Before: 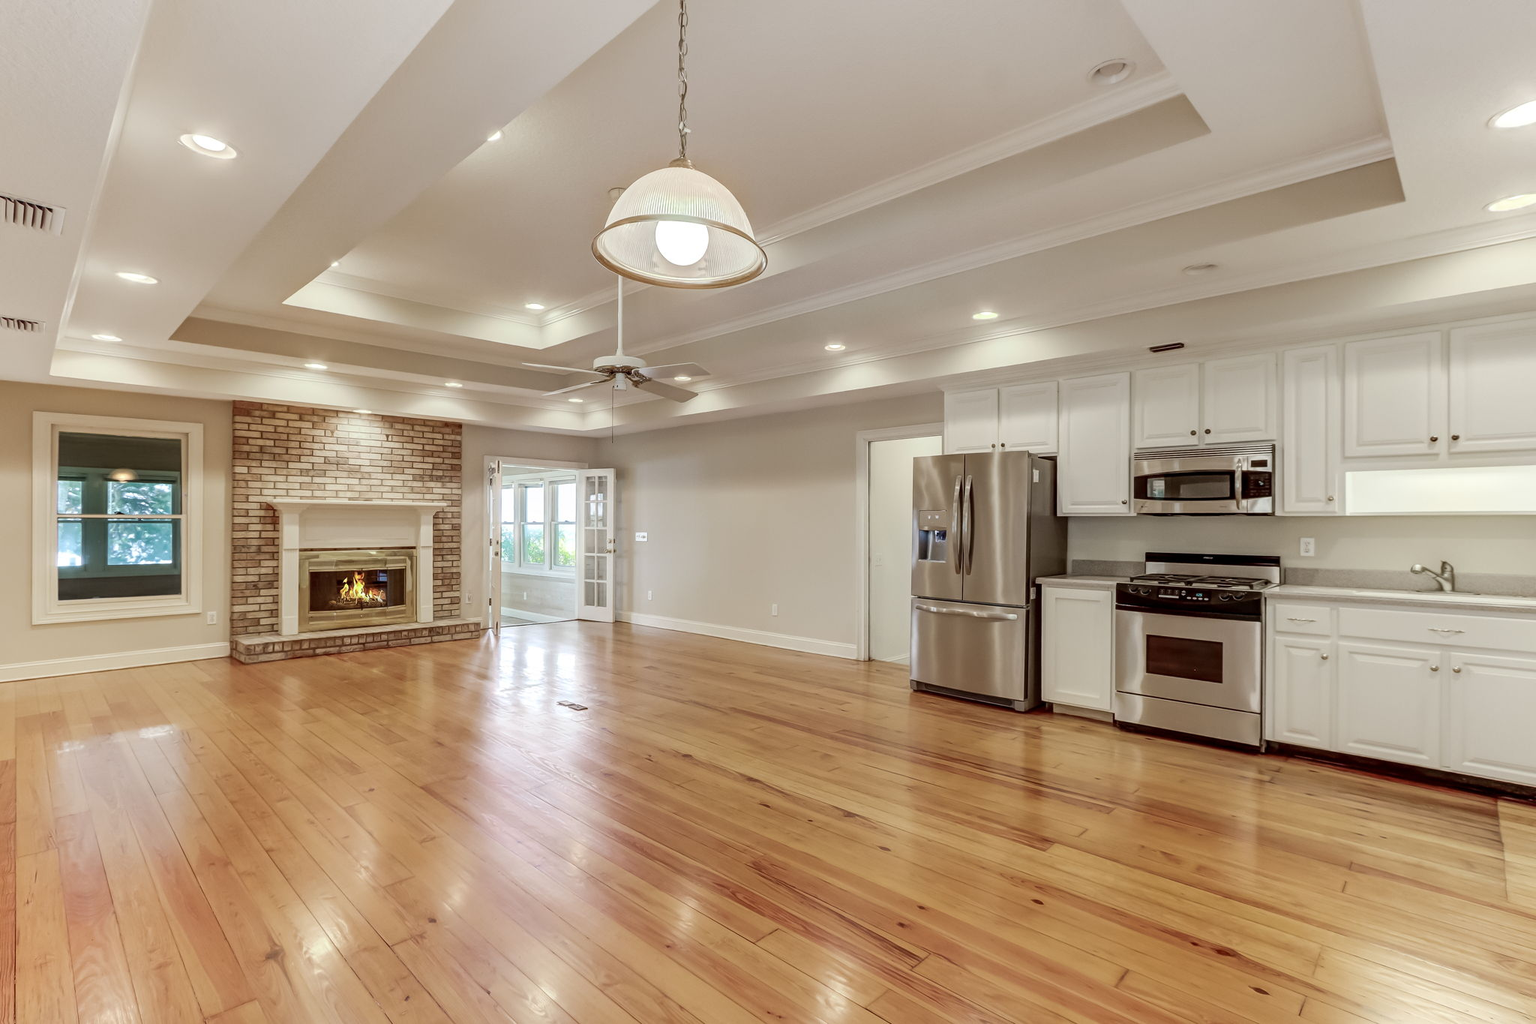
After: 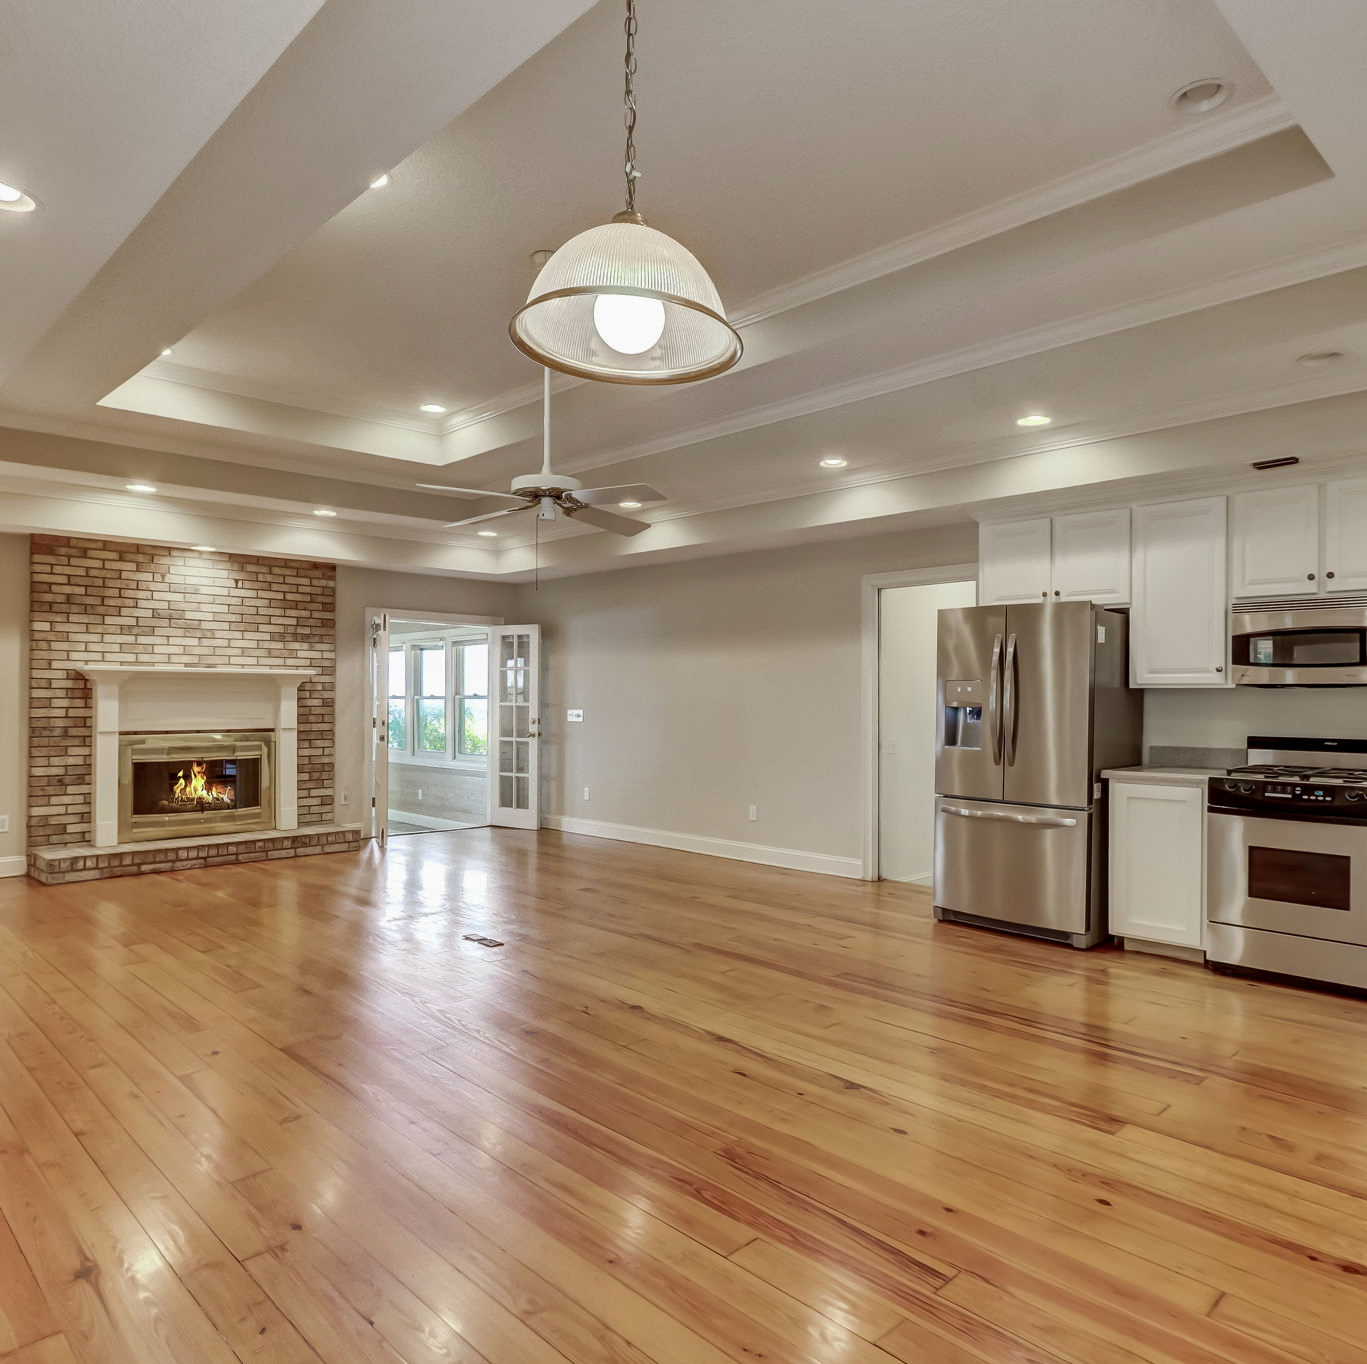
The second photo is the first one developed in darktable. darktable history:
exposure: exposure -0.049 EV, compensate highlight preservation false
crop and rotate: left 13.695%, right 19.532%
shadows and highlights: radius 118.75, shadows 41.47, highlights -62.11, soften with gaussian
